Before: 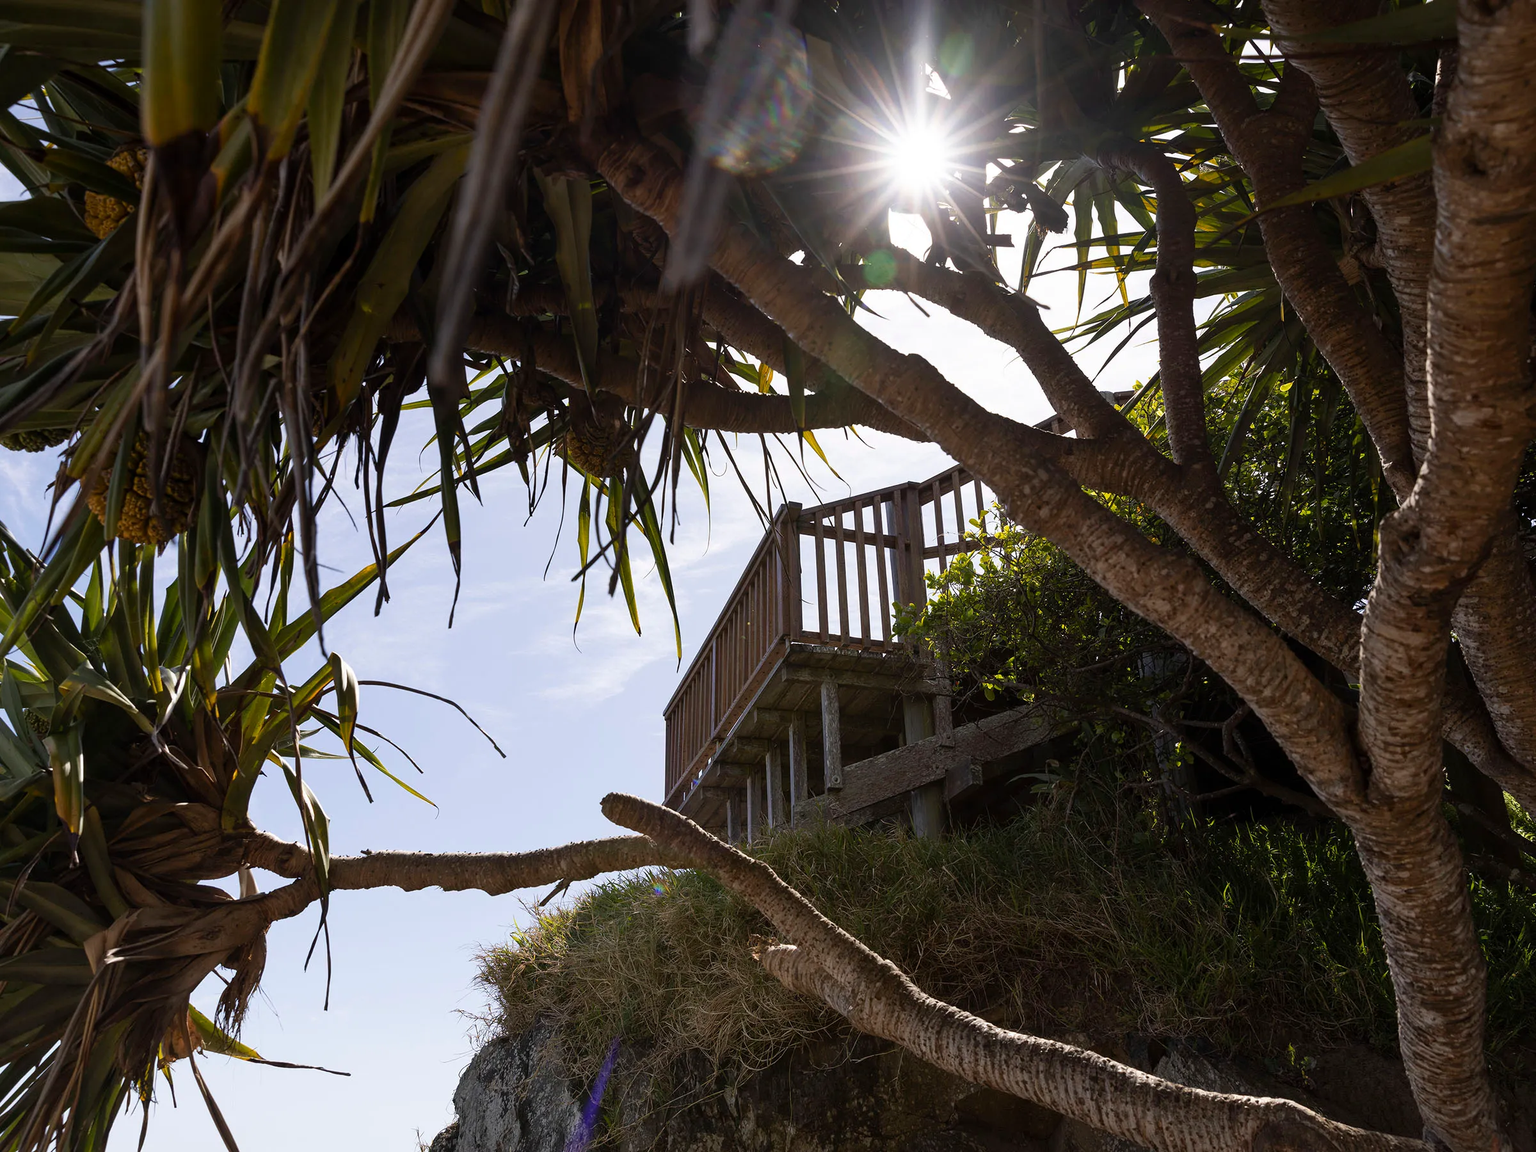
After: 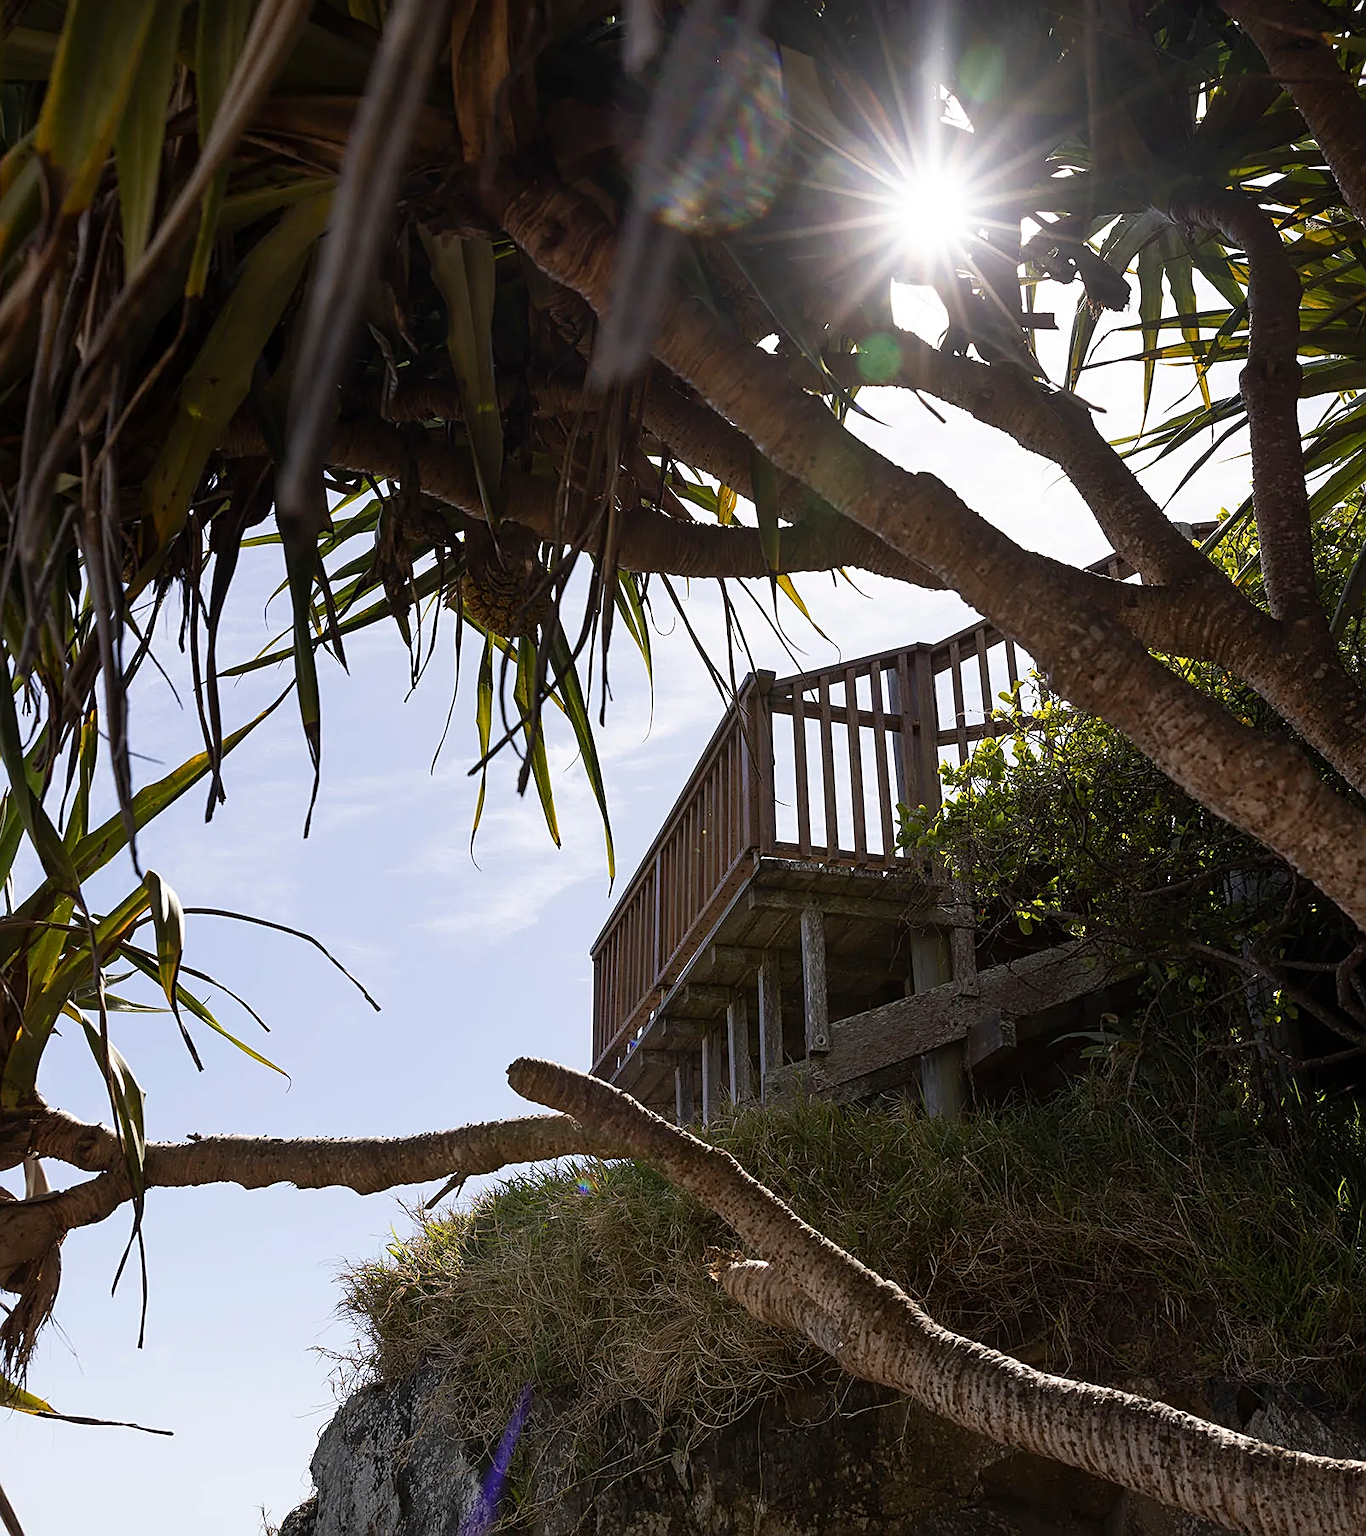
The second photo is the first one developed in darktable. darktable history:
sharpen: on, module defaults
crop and rotate: left 14.392%, right 18.931%
